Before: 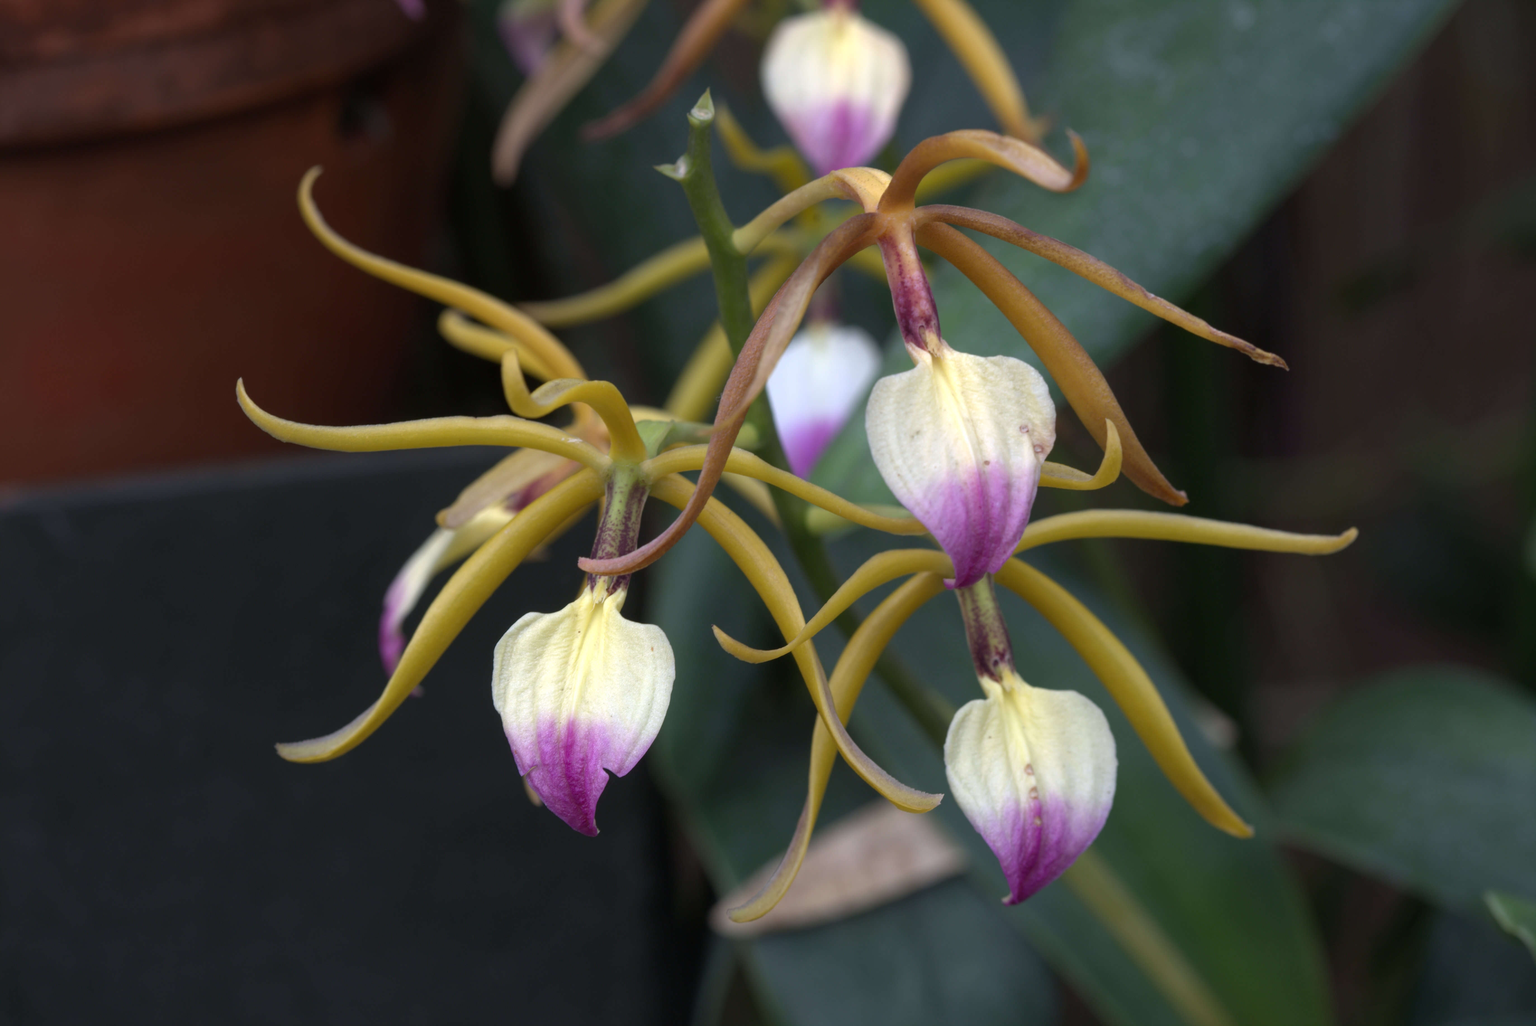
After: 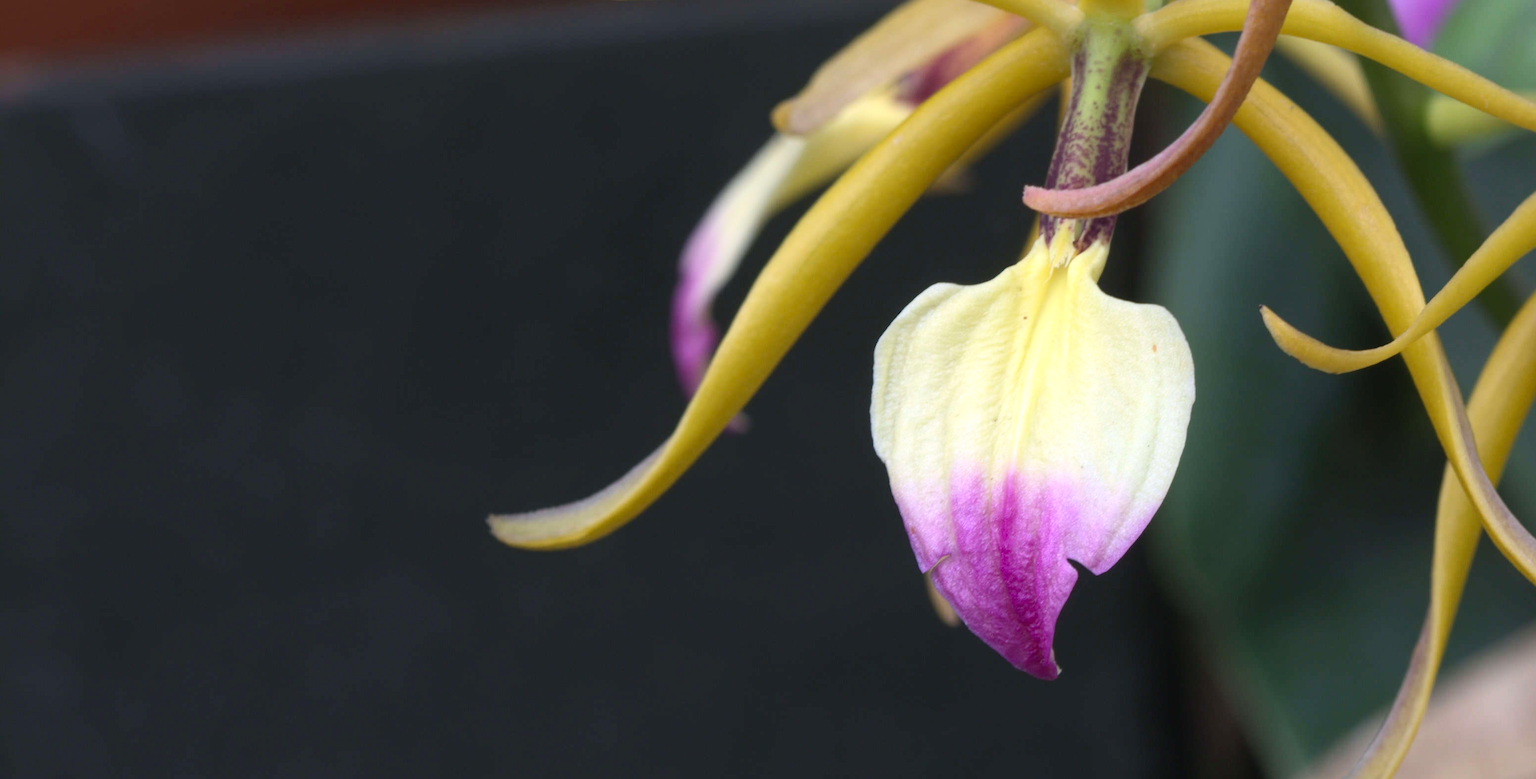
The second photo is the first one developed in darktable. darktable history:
crop: top 44.097%, right 43.472%, bottom 12.937%
contrast brightness saturation: contrast 0.196, brightness 0.158, saturation 0.22
